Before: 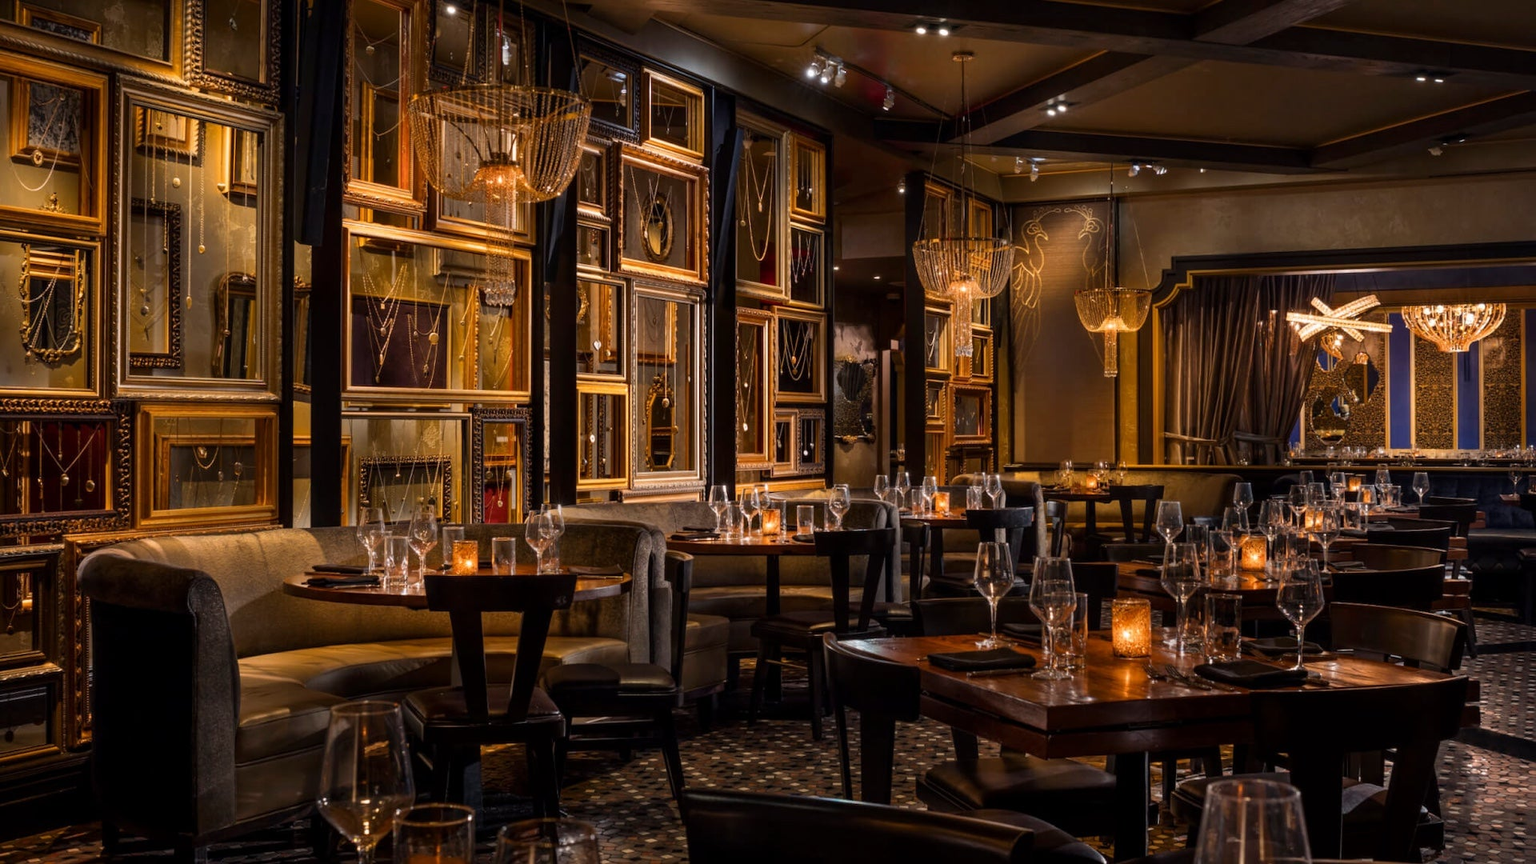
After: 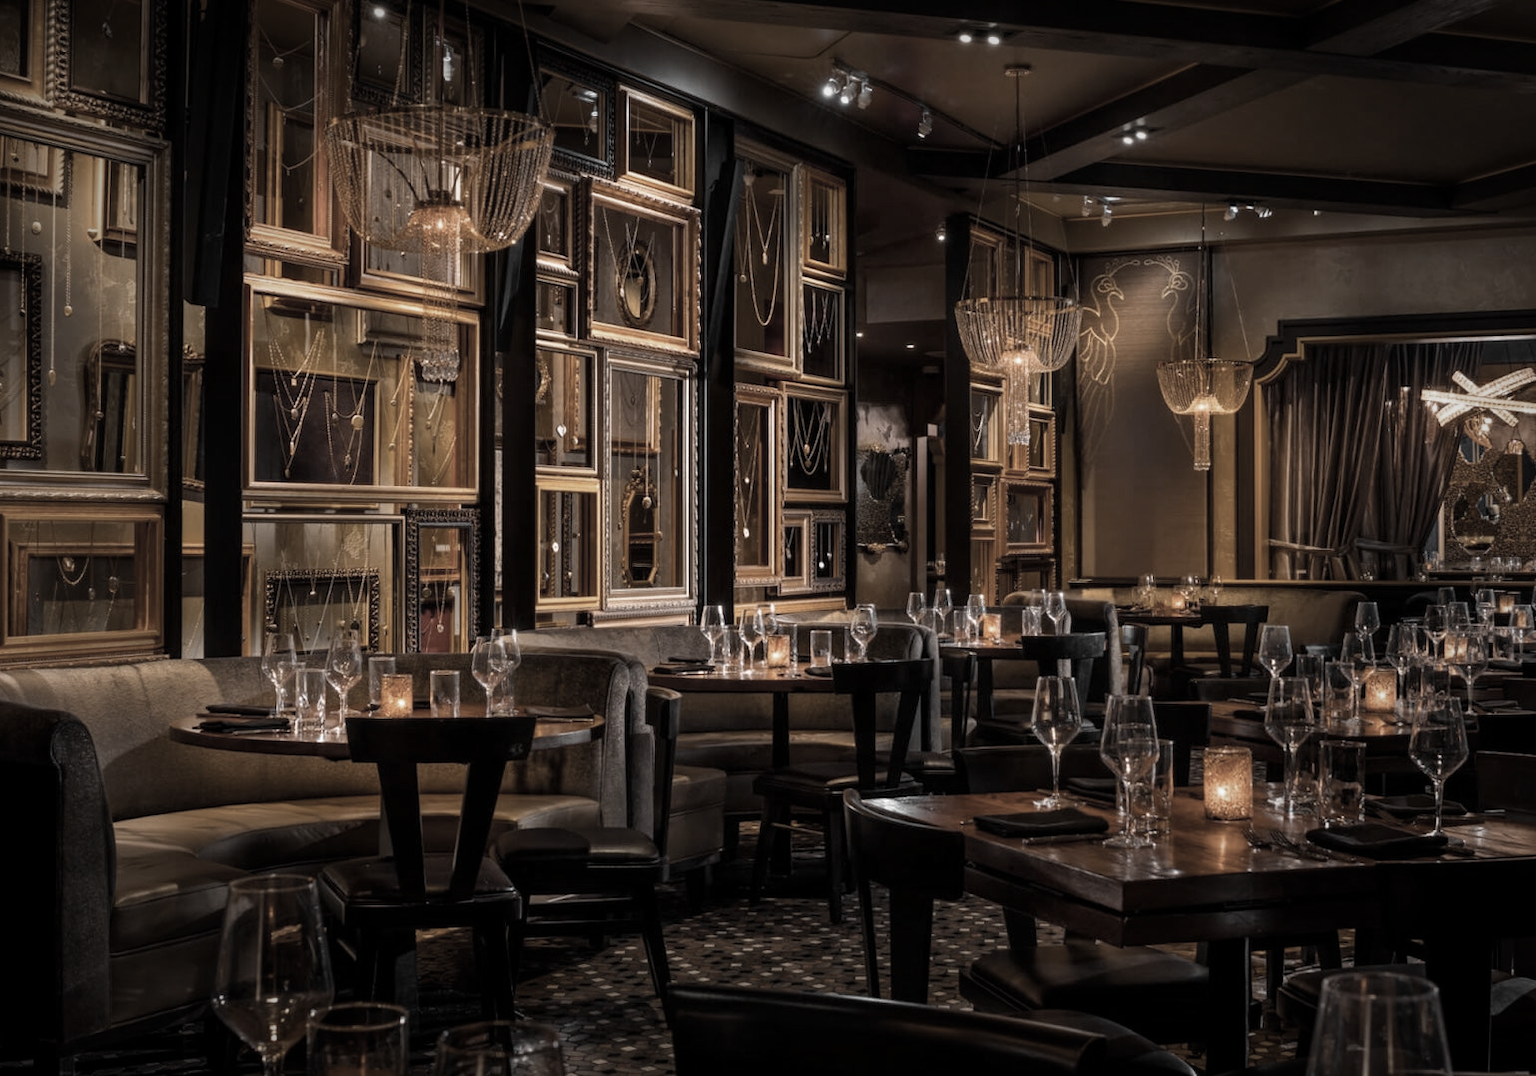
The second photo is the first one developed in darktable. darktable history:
crop and rotate: left 9.597%, right 10.195%
shadows and highlights: shadows 0, highlights 40
vignetting: fall-off start 70.97%, brightness -0.584, saturation -0.118, width/height ratio 1.333
color zones: curves: ch0 [(0, 0.613) (0.01, 0.613) (0.245, 0.448) (0.498, 0.529) (0.642, 0.665) (0.879, 0.777) (0.99, 0.613)]; ch1 [(0, 0.035) (0.121, 0.189) (0.259, 0.197) (0.415, 0.061) (0.589, 0.022) (0.732, 0.022) (0.857, 0.026) (0.991, 0.053)]
